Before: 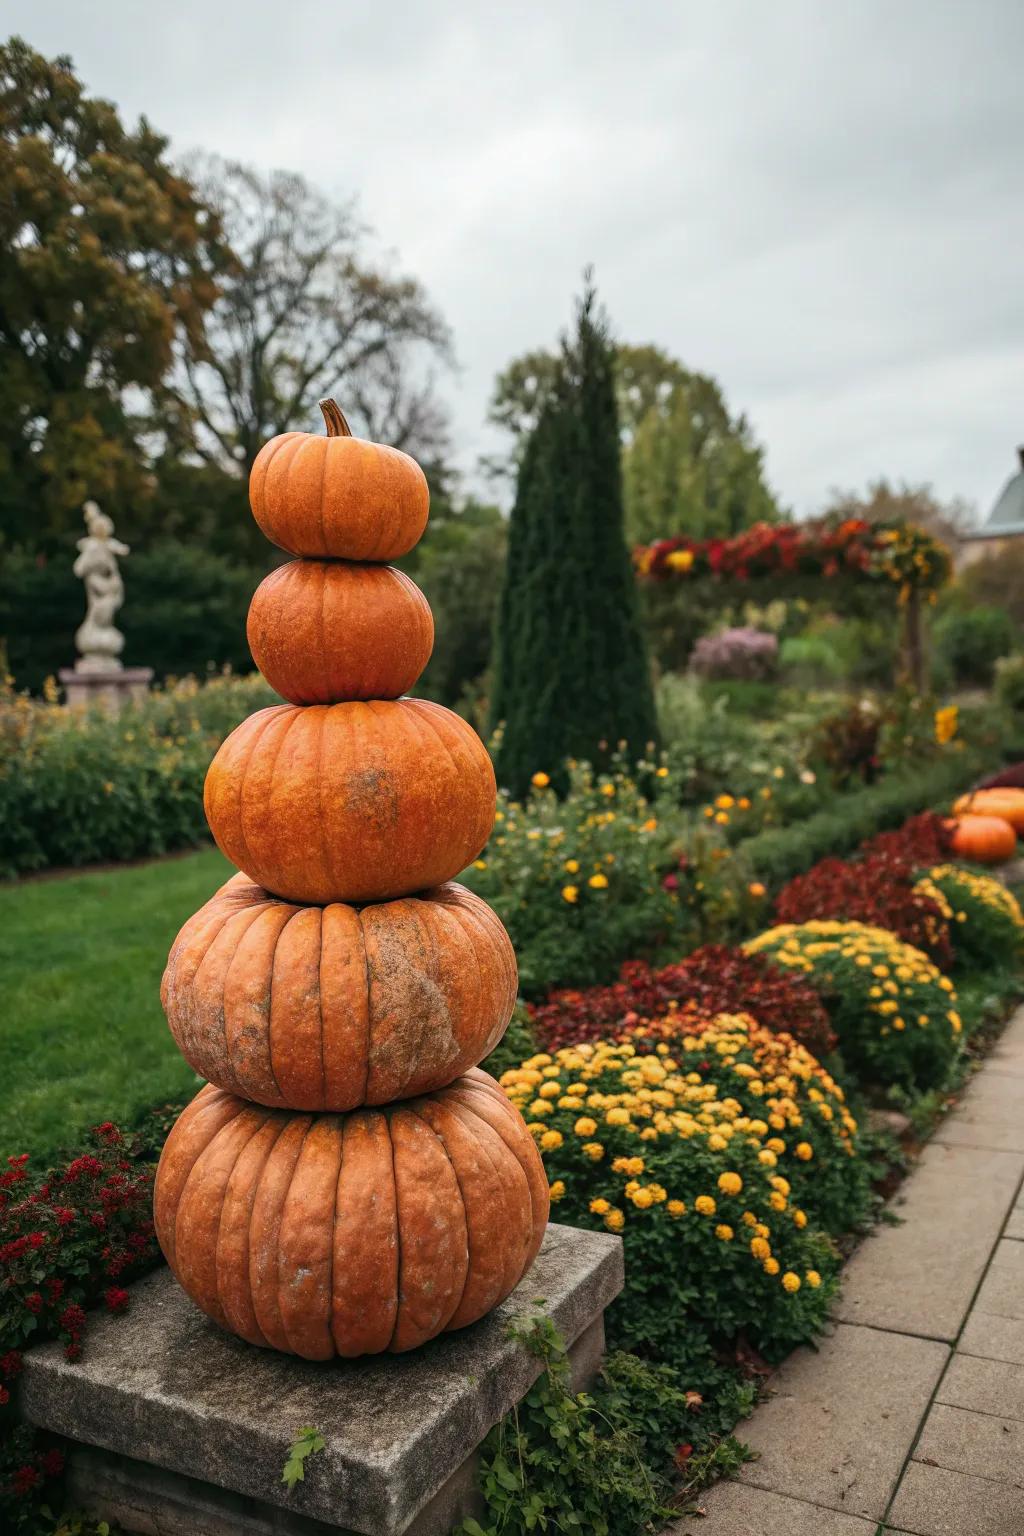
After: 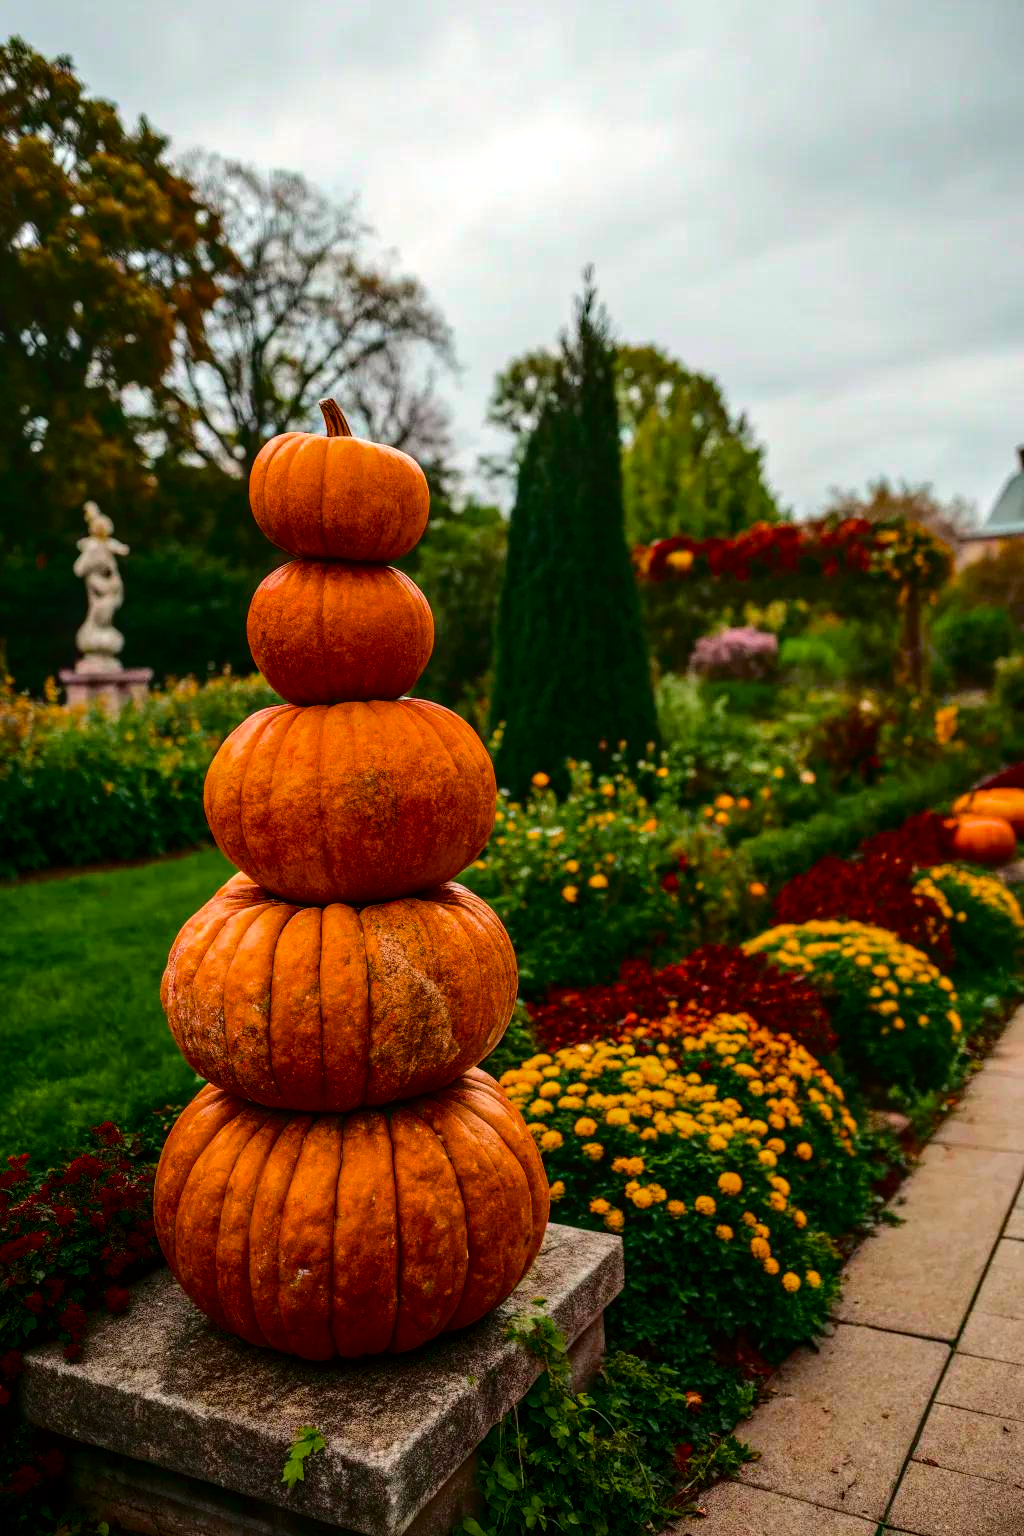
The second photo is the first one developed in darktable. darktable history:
color balance rgb: linear chroma grading › global chroma 14.363%, perceptual saturation grading › global saturation 29.888%, global vibrance 6.574%, contrast 12.814%, saturation formula JzAzBz (2021)
local contrast: on, module defaults
tone curve: curves: ch0 [(0, 0.013) (0.175, 0.11) (0.337, 0.304) (0.498, 0.485) (0.78, 0.742) (0.993, 0.954)]; ch1 [(0, 0) (0.294, 0.184) (0.359, 0.34) (0.362, 0.35) (0.43, 0.41) (0.469, 0.463) (0.495, 0.502) (0.54, 0.563) (0.612, 0.641) (1, 1)]; ch2 [(0, 0) (0.44, 0.437) (0.495, 0.502) (0.524, 0.534) (0.557, 0.56) (0.634, 0.654) (0.728, 0.722) (1, 1)], color space Lab, independent channels, preserve colors none
